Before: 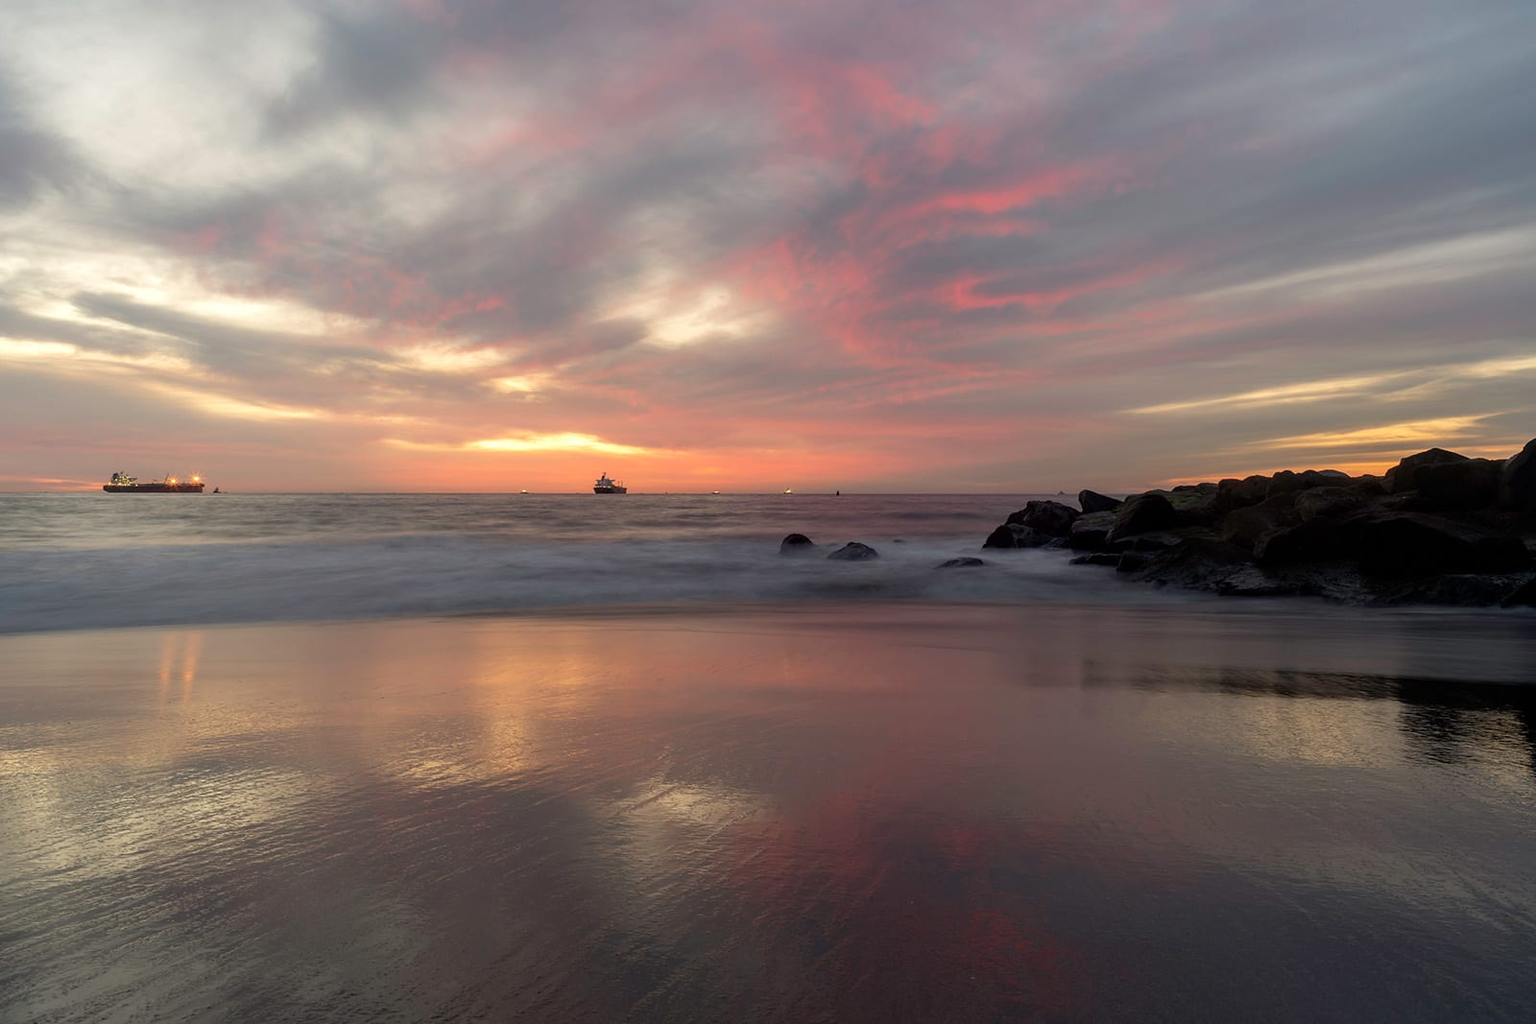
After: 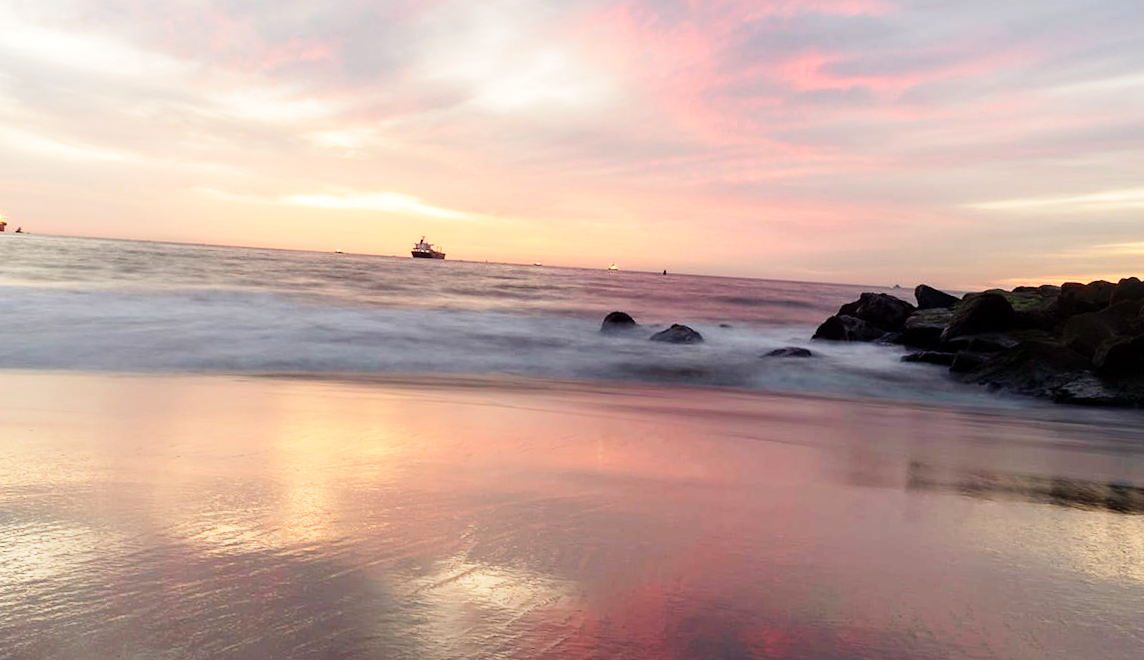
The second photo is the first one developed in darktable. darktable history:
color calibration: illuminant same as pipeline (D50), adaptation XYZ, x 0.346, y 0.358, temperature 5006.2 K
crop and rotate: angle -3.48°, left 9.815%, top 20.725%, right 12.256%, bottom 11.861%
tone curve: curves: ch0 [(0, 0) (0.003, 0.003) (0.011, 0.012) (0.025, 0.027) (0.044, 0.048) (0.069, 0.074) (0.1, 0.117) (0.136, 0.177) (0.177, 0.246) (0.224, 0.324) (0.277, 0.422) (0.335, 0.531) (0.399, 0.633) (0.468, 0.733) (0.543, 0.824) (0.623, 0.895) (0.709, 0.938) (0.801, 0.961) (0.898, 0.98) (1, 1)], preserve colors none
